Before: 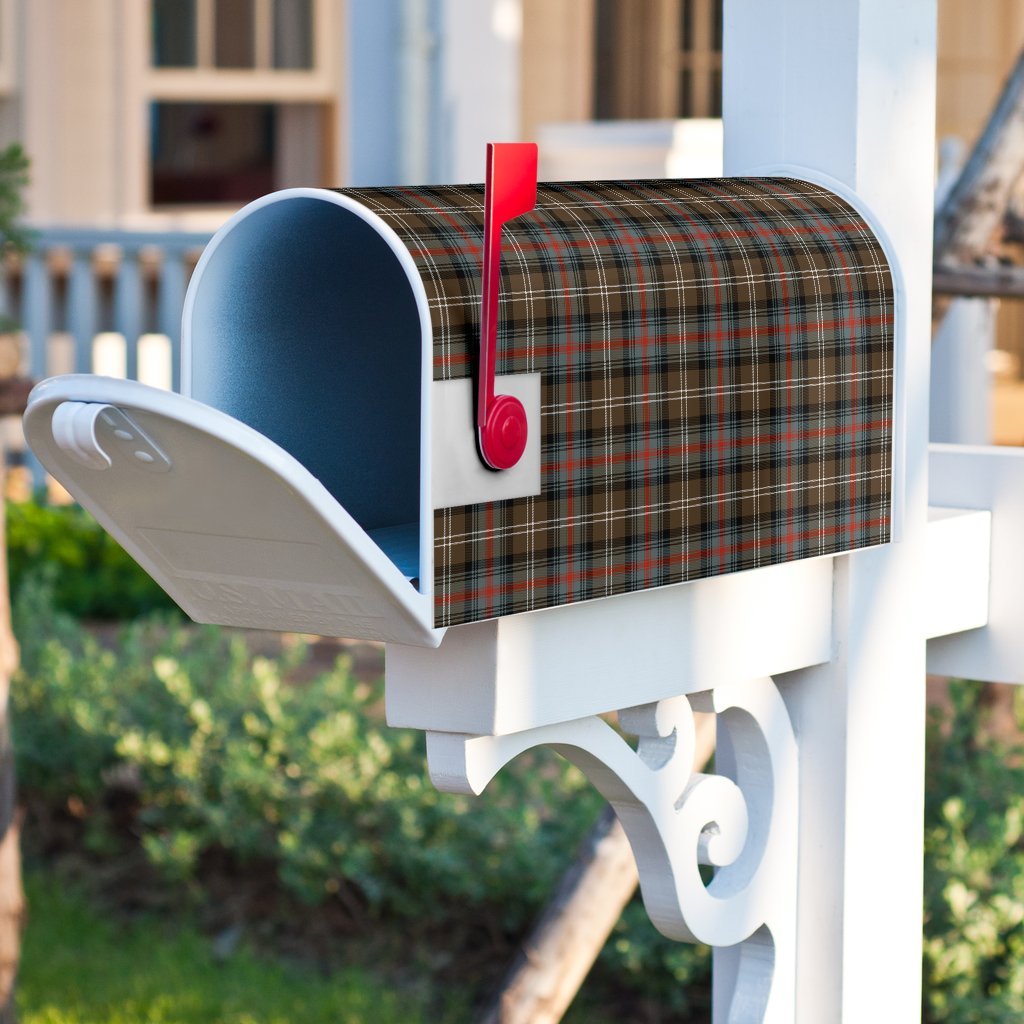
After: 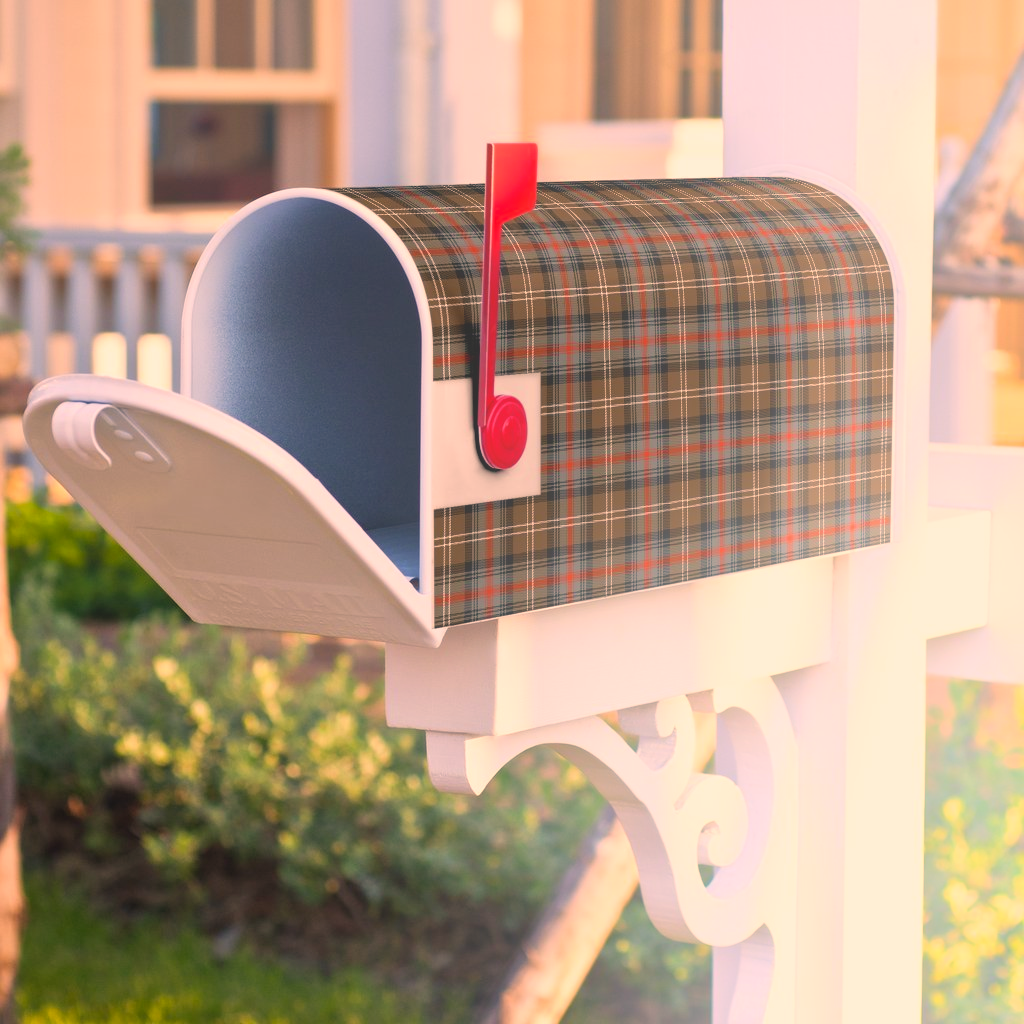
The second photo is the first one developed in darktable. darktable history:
color correction: highlights a* 21.88, highlights b* 22.25
bloom: size 40%
